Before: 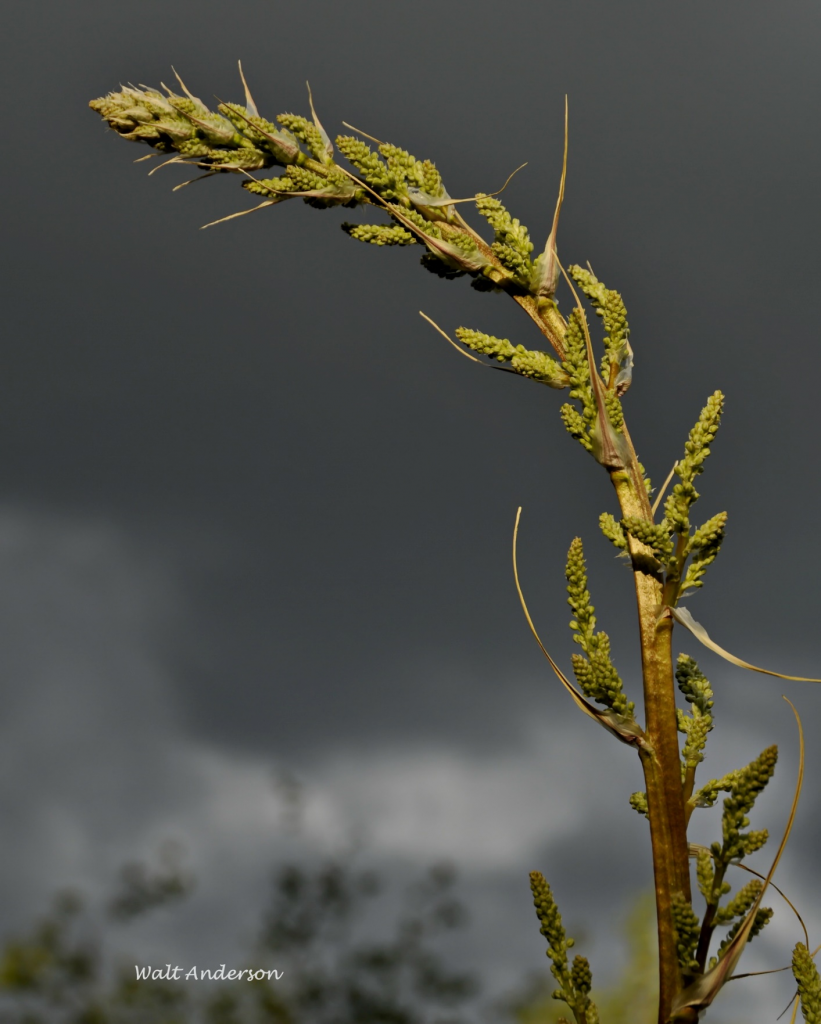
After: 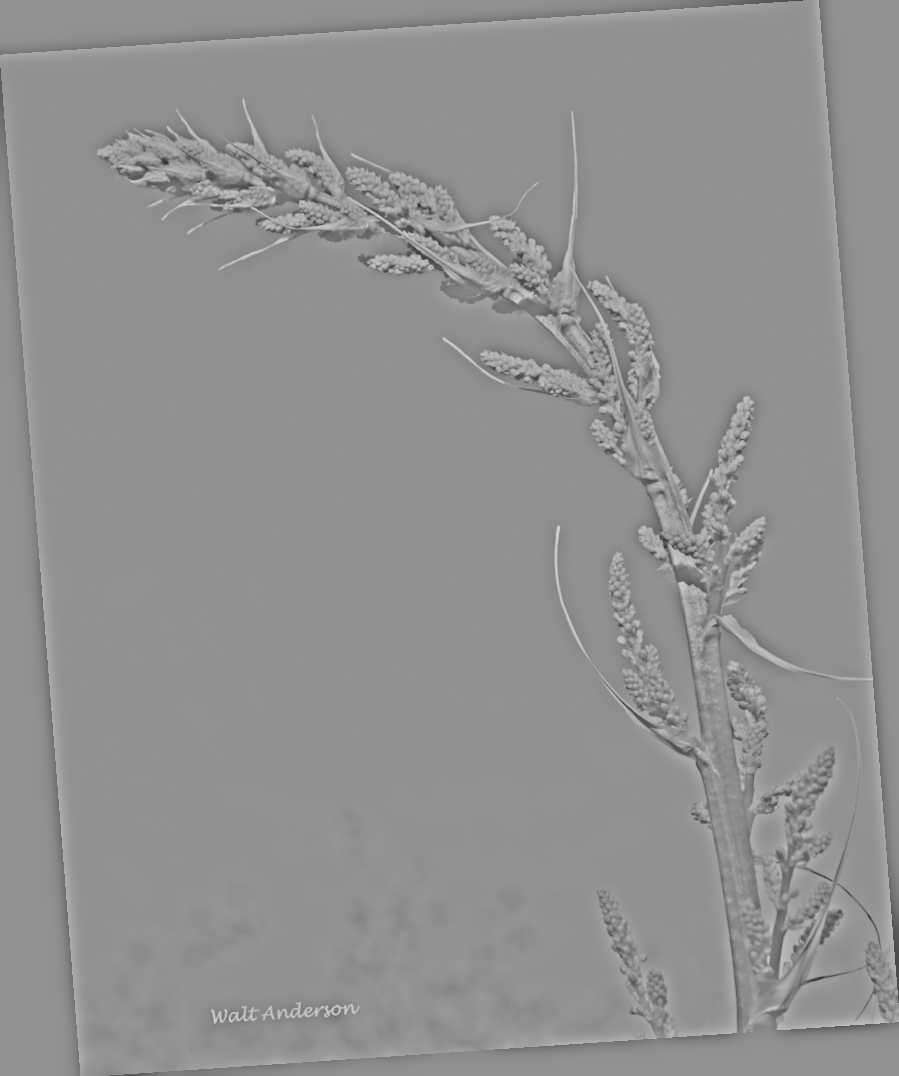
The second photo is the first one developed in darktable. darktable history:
tone curve: curves: ch0 [(0, 0) (0.003, 0.013) (0.011, 0.016) (0.025, 0.021) (0.044, 0.029) (0.069, 0.039) (0.1, 0.056) (0.136, 0.085) (0.177, 0.14) (0.224, 0.201) (0.277, 0.28) (0.335, 0.372) (0.399, 0.475) (0.468, 0.567) (0.543, 0.643) (0.623, 0.722) (0.709, 0.801) (0.801, 0.859) (0.898, 0.927) (1, 1)], preserve colors none
highpass: sharpness 25.84%, contrast boost 14.94%
rotate and perspective: rotation -4.2°, shear 0.006, automatic cropping off
tone equalizer: on, module defaults
white balance: red 0.967, blue 1.119, emerald 0.756
